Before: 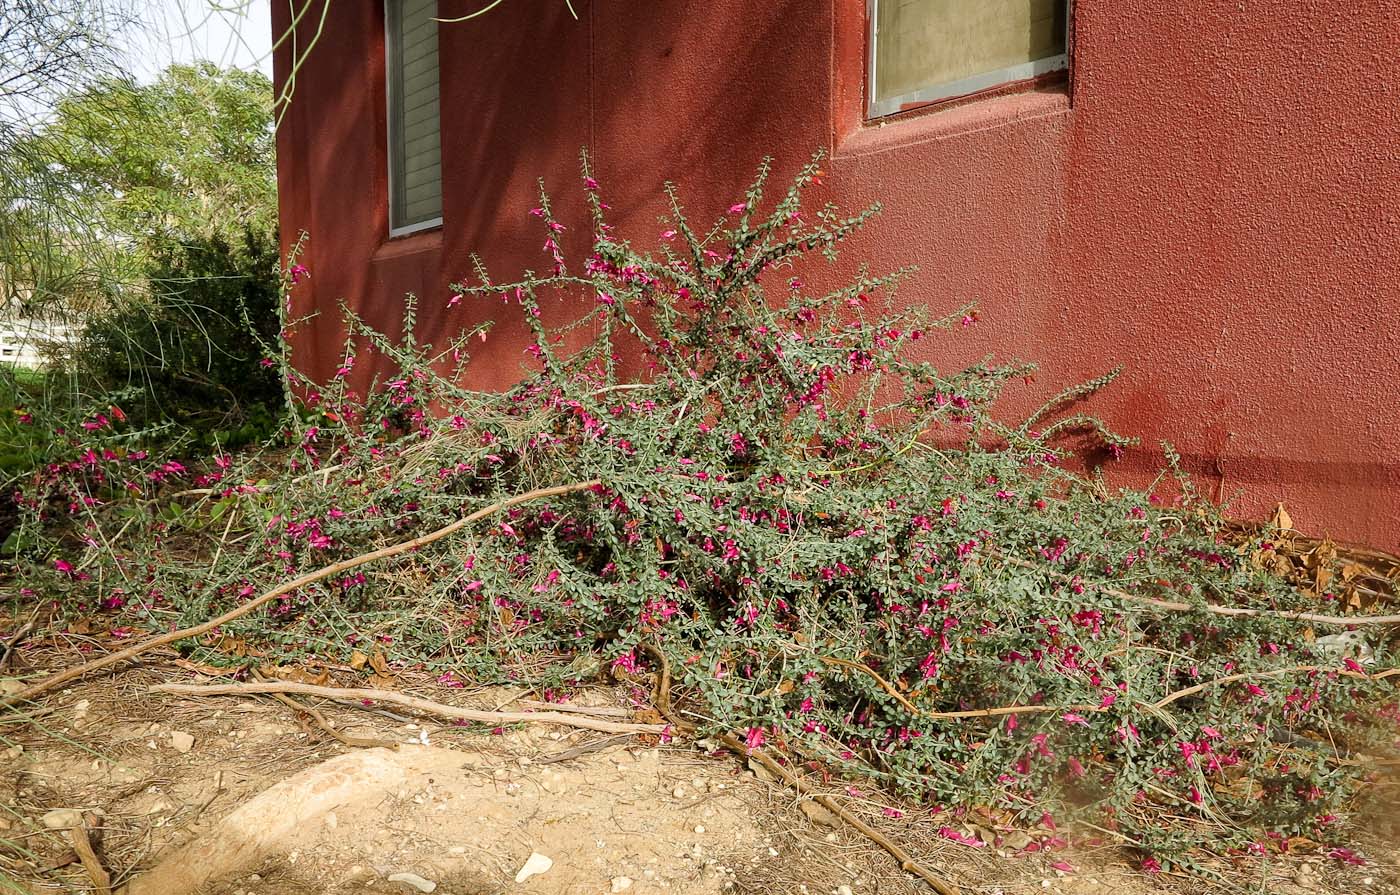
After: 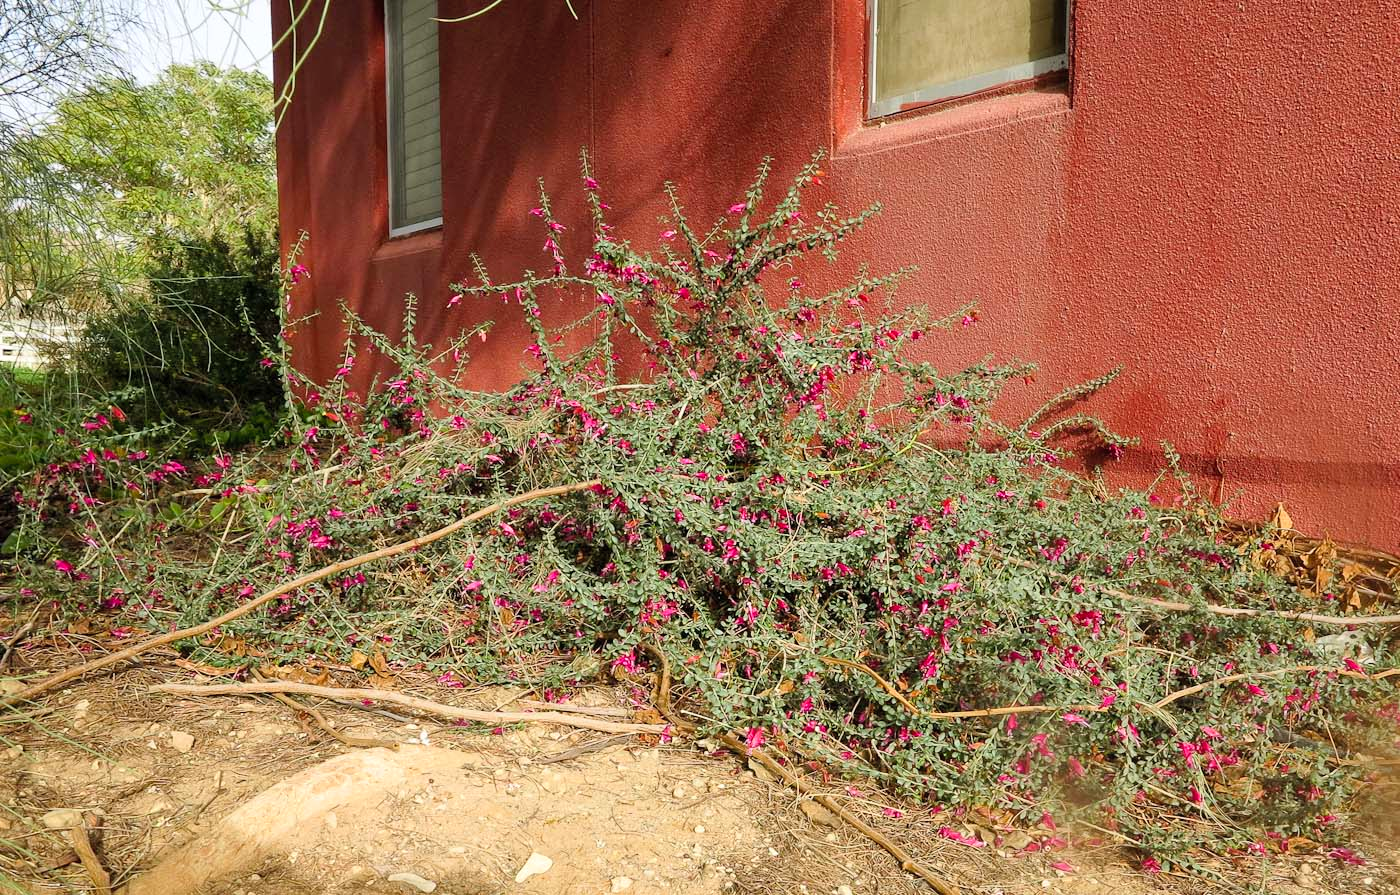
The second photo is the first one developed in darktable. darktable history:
contrast brightness saturation: contrast 0.074, brightness 0.083, saturation 0.177
